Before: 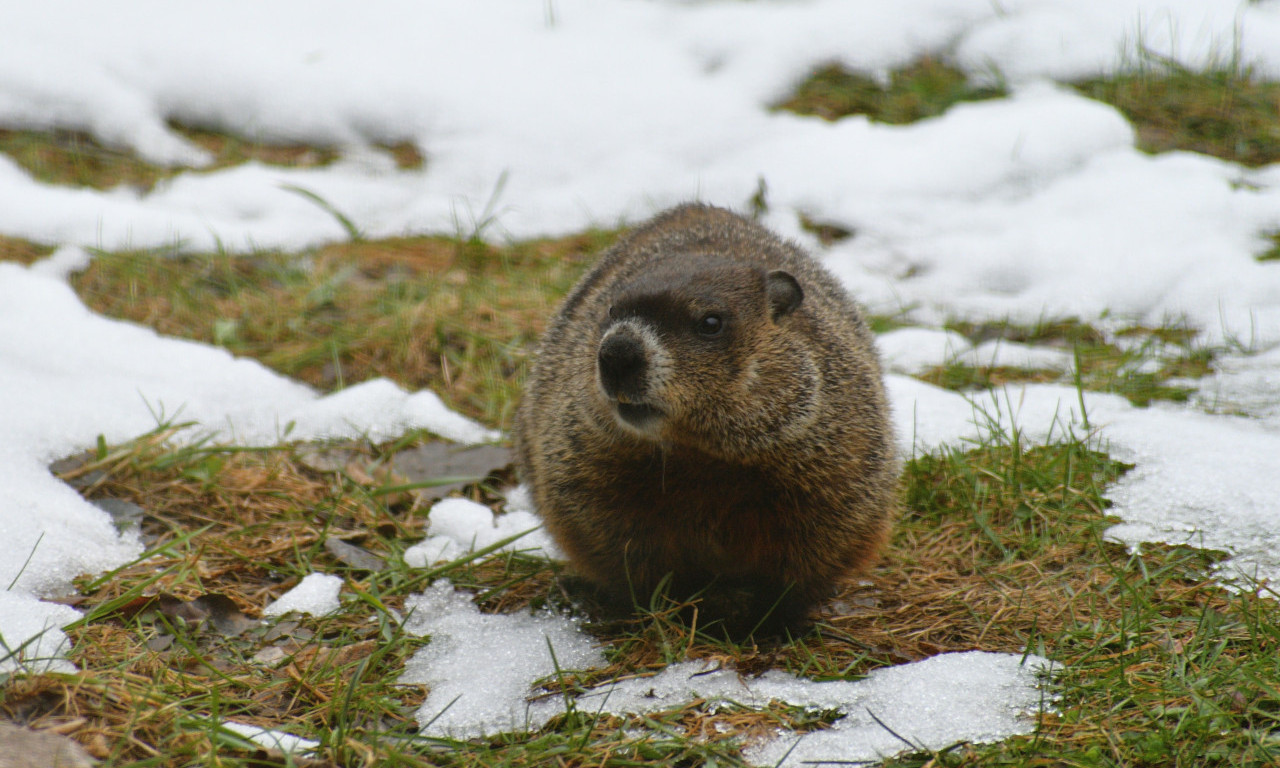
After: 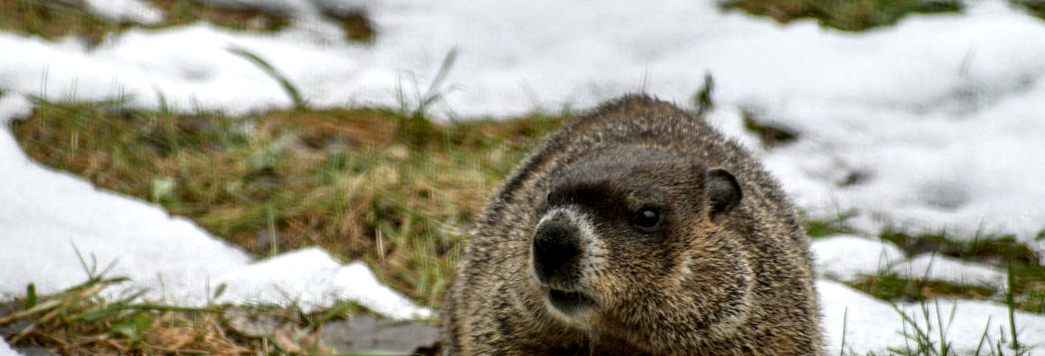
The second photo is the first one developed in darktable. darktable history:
crop: left 7.036%, top 18.398%, right 14.379%, bottom 40.043%
shadows and highlights: shadows 49, highlights -41, soften with gaussian
local contrast: highlights 0%, shadows 0%, detail 182%
rotate and perspective: rotation 4.1°, automatic cropping off
